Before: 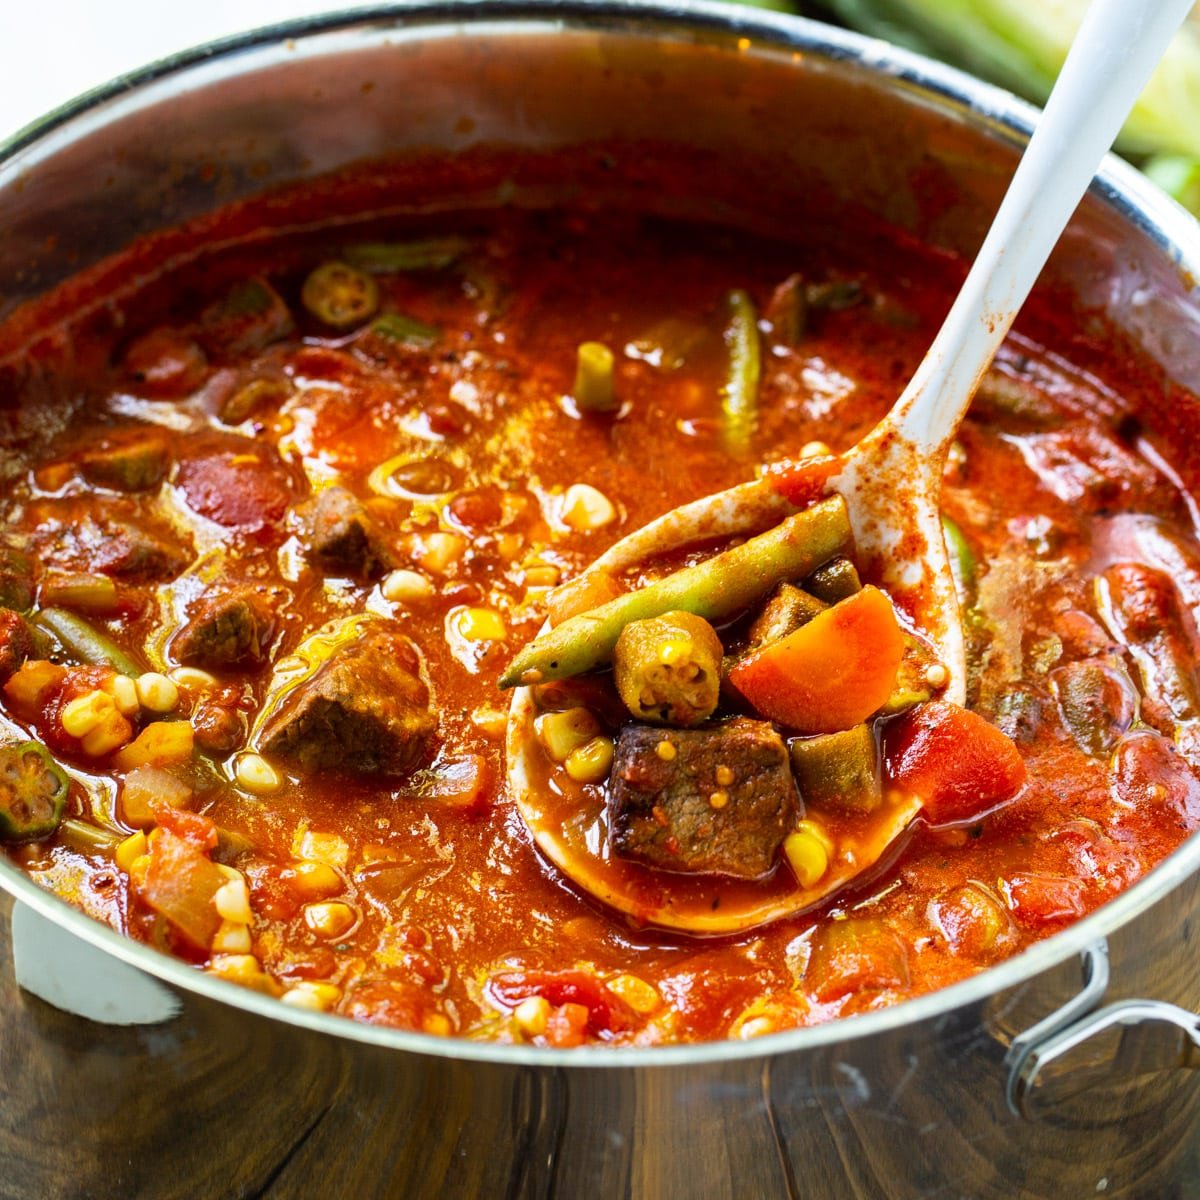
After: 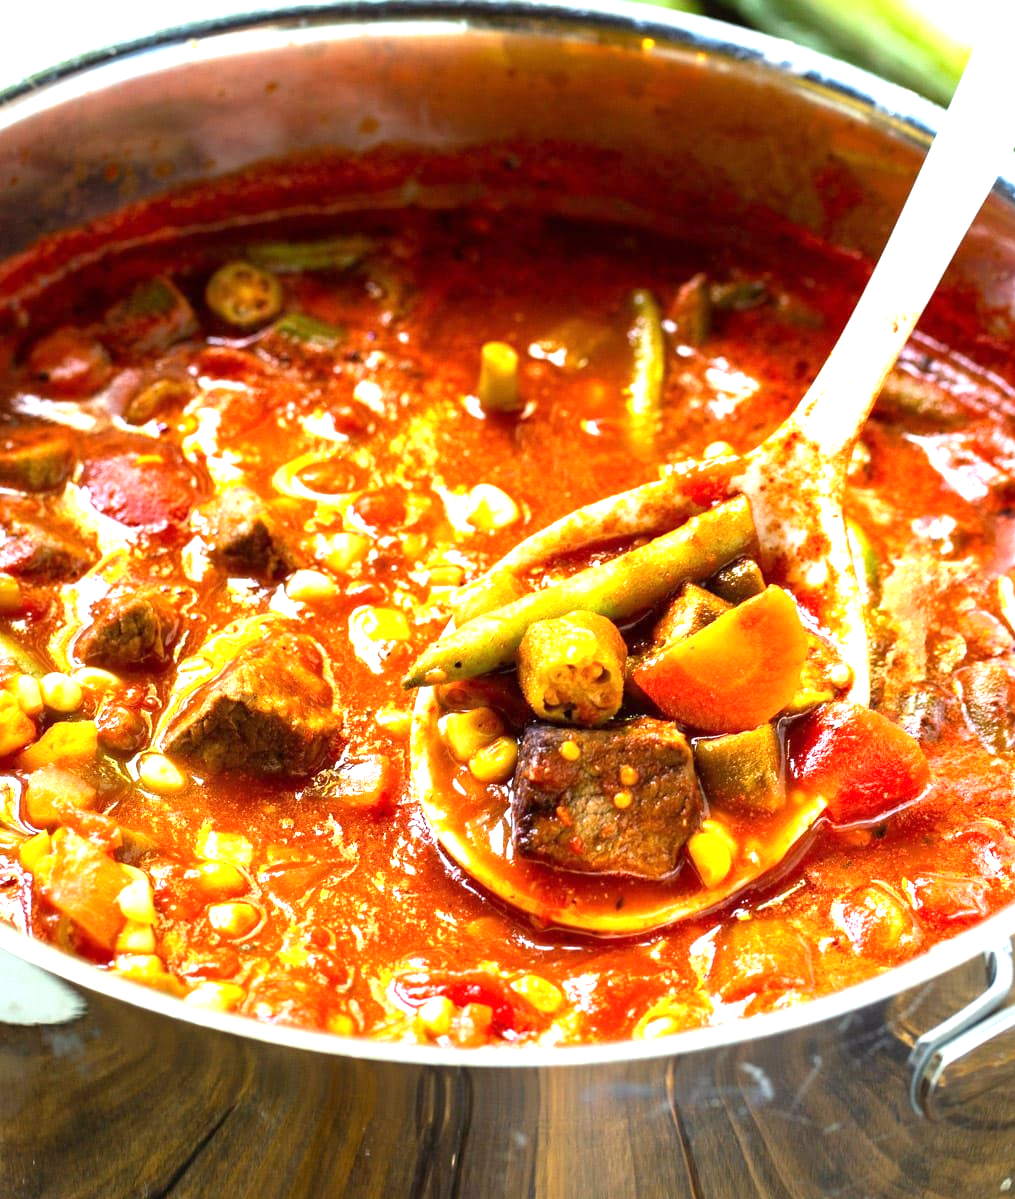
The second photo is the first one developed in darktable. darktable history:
crop: left 8.052%, right 7.359%
exposure: exposure 1.134 EV, compensate highlight preservation false
